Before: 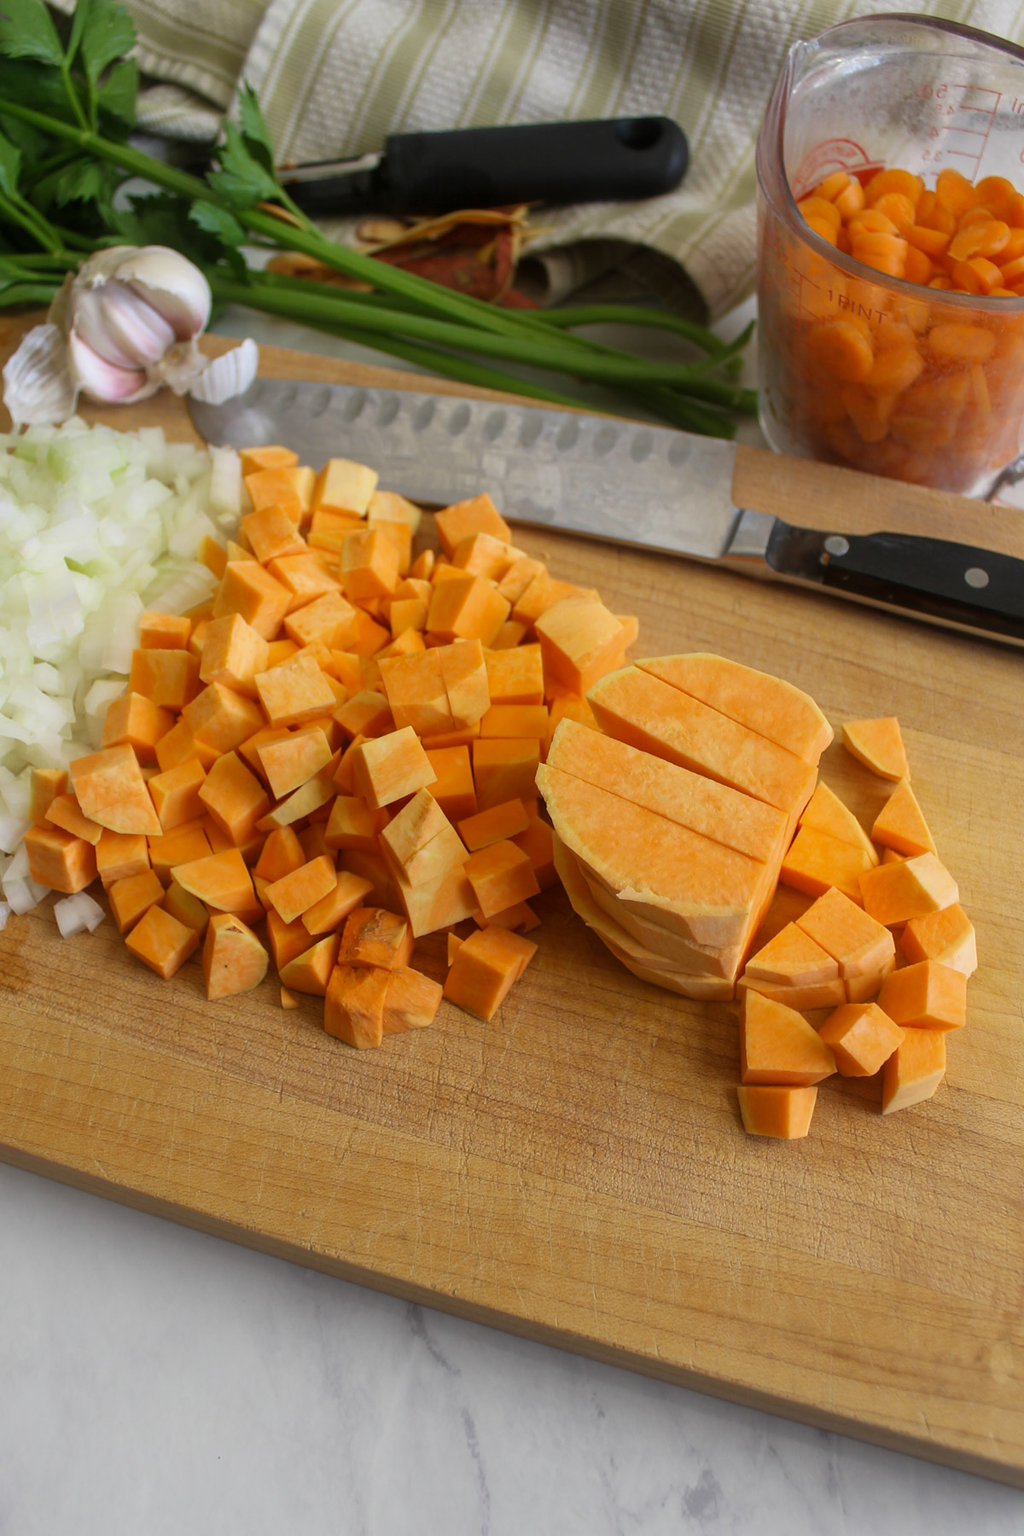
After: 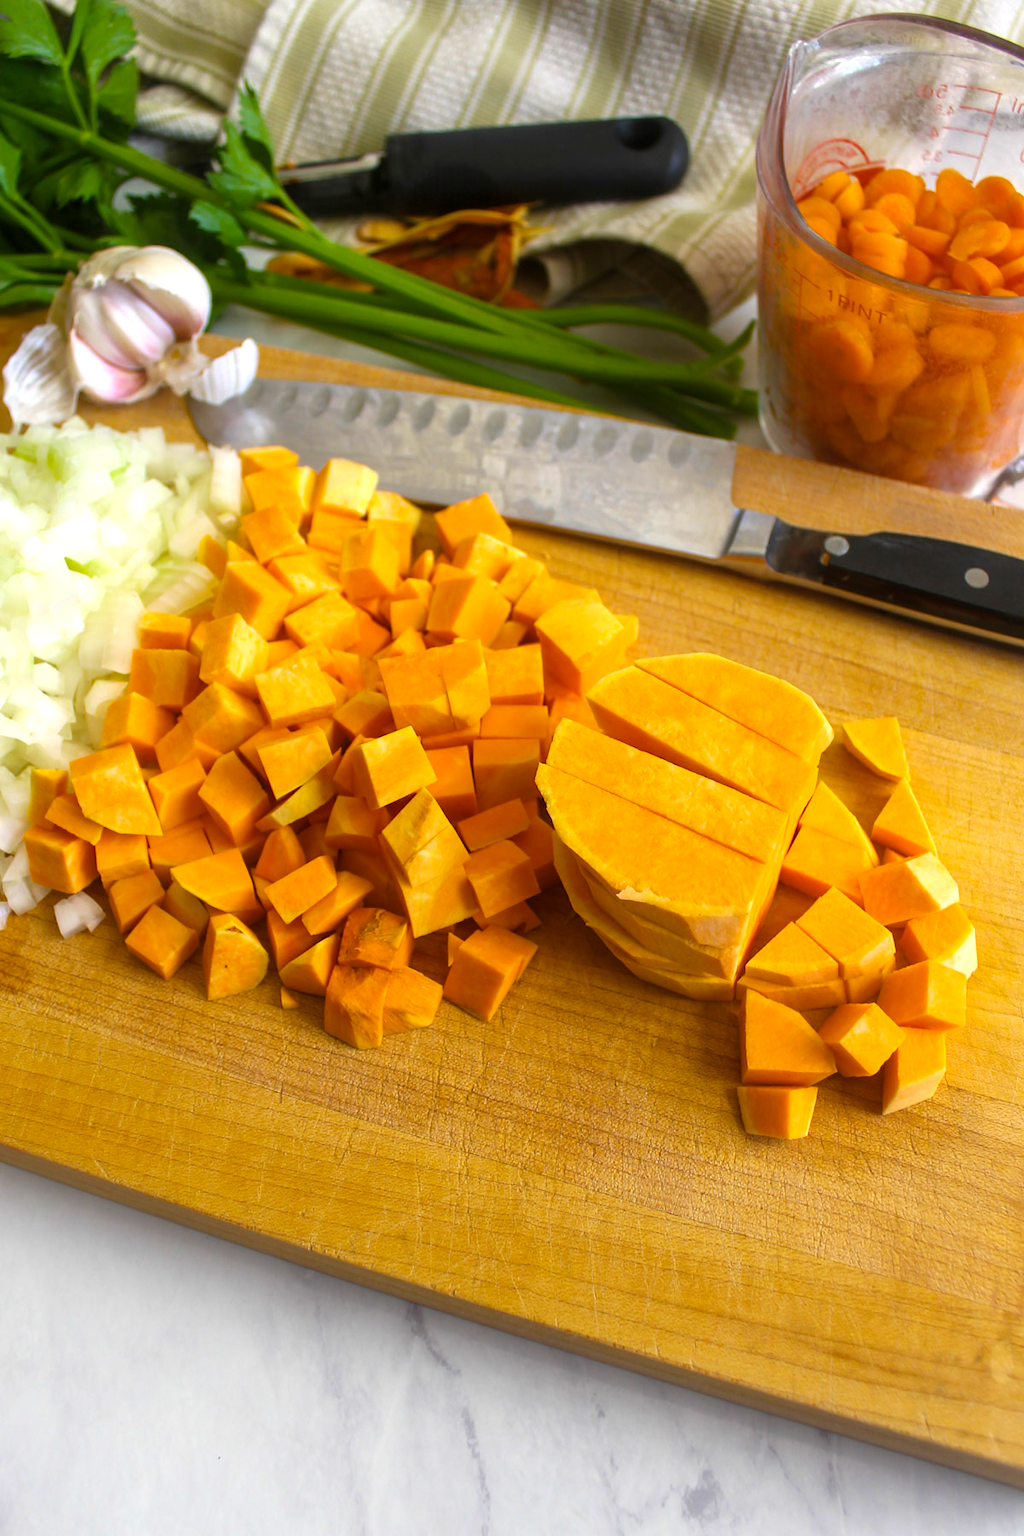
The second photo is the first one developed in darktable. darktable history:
color balance rgb: perceptual saturation grading › global saturation 30.402%, perceptual brilliance grading › global brilliance 19.626%, global vibrance 20%
contrast brightness saturation: saturation -0.06
